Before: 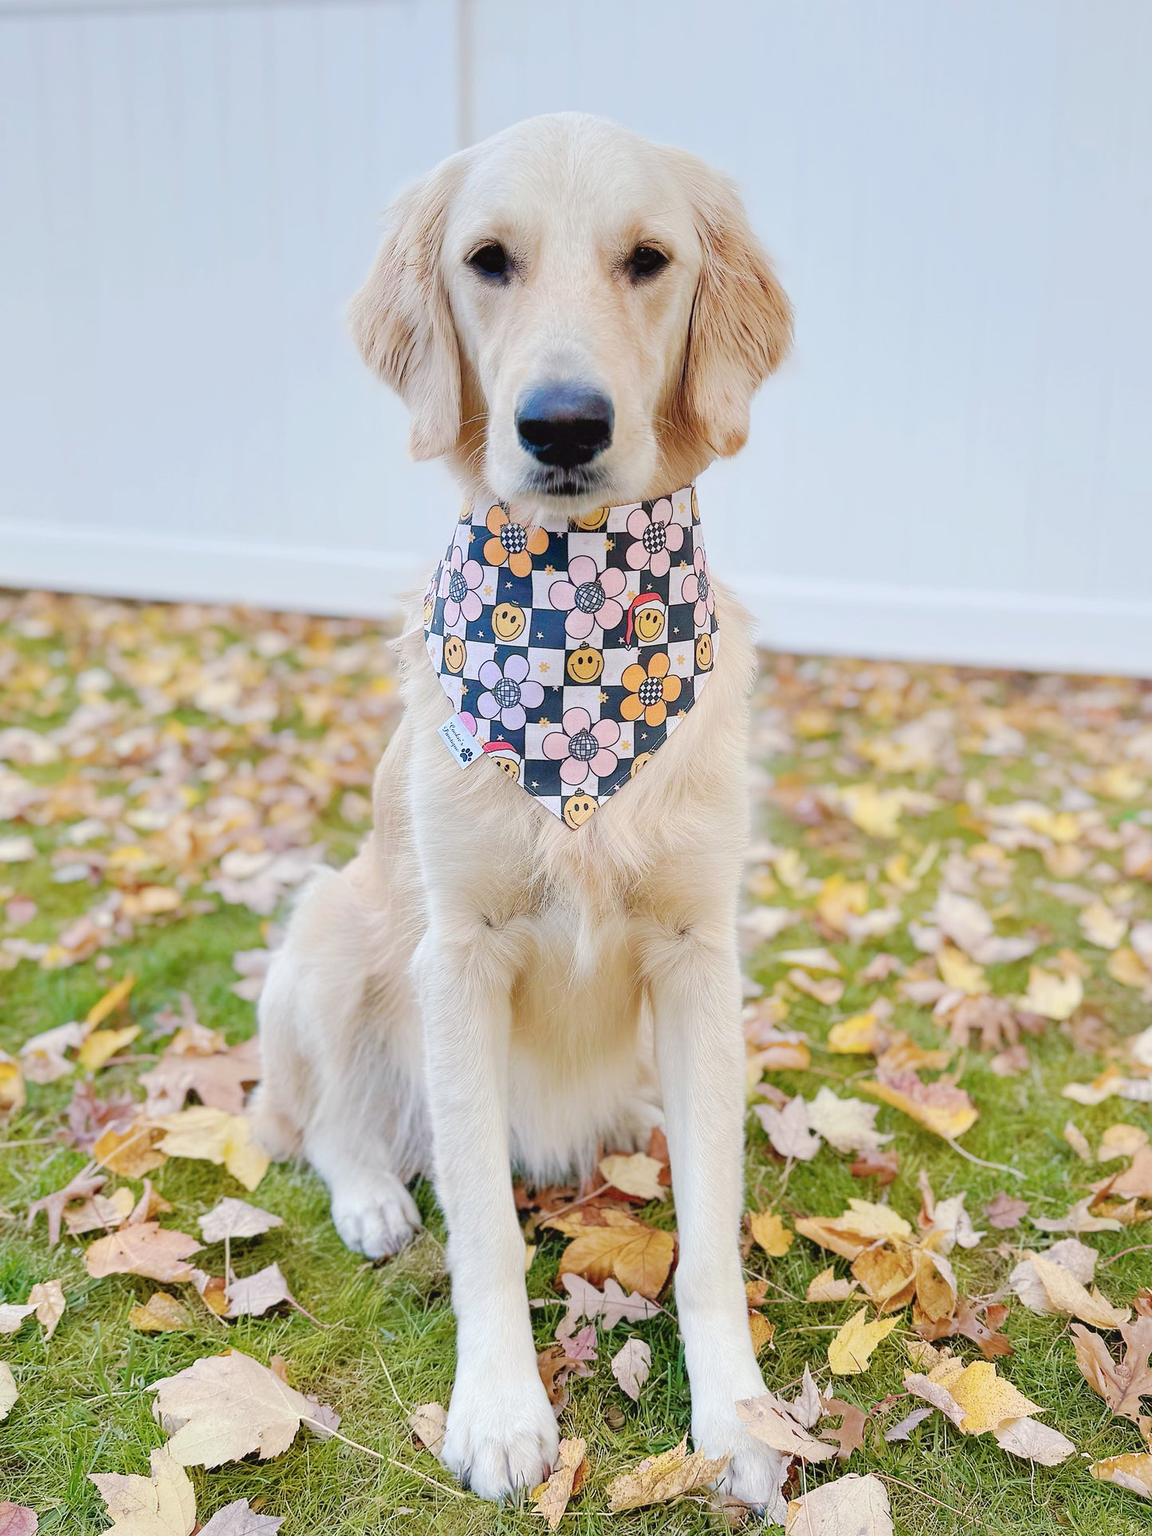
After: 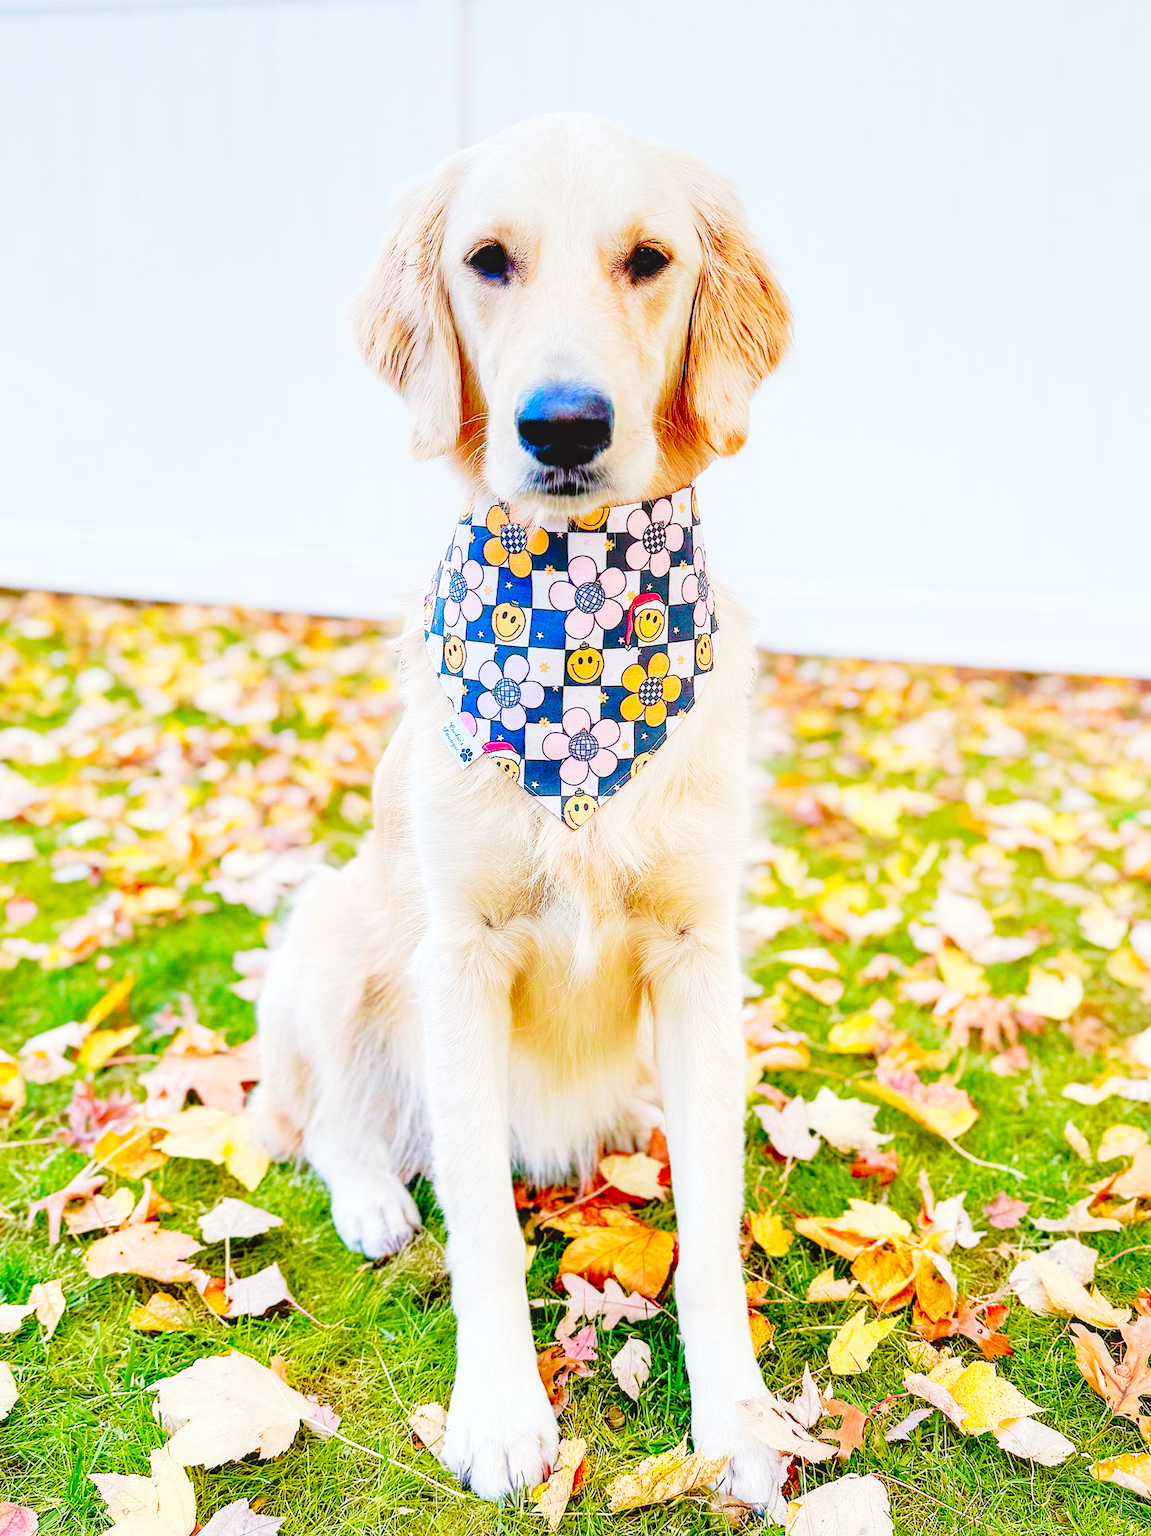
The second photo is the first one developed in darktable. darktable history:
base curve: curves: ch0 [(0, 0) (0.04, 0.03) (0.133, 0.232) (0.448, 0.748) (0.843, 0.968) (1, 1)], preserve colors none
color correction: highlights b* 0.05, saturation 1.79
local contrast: on, module defaults
